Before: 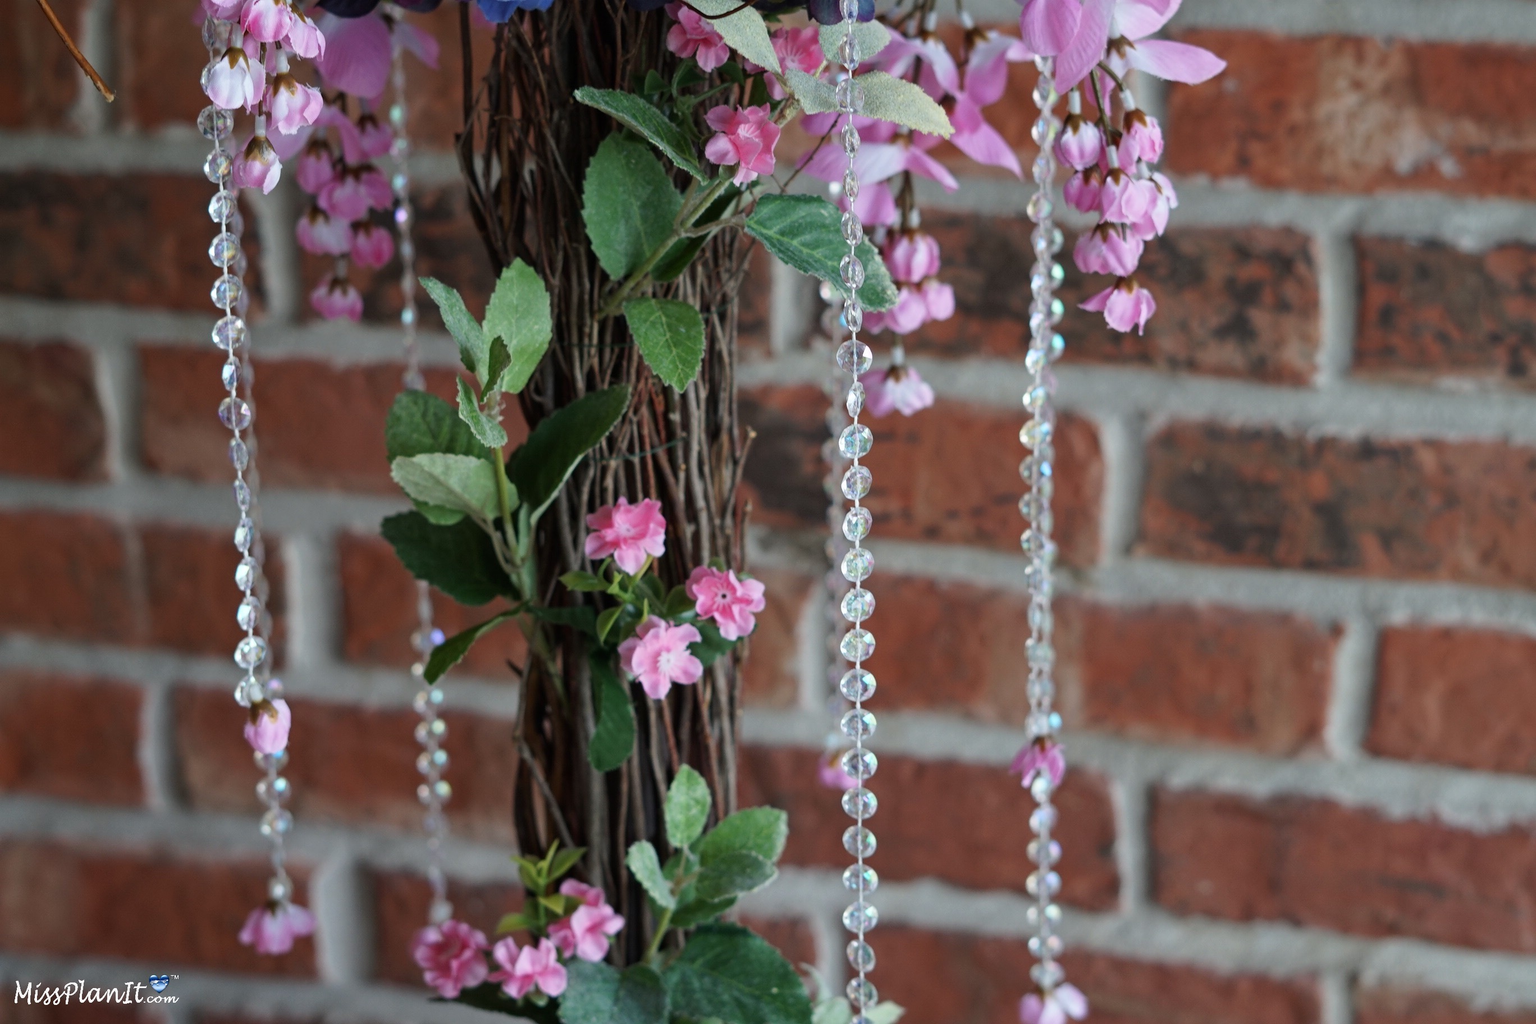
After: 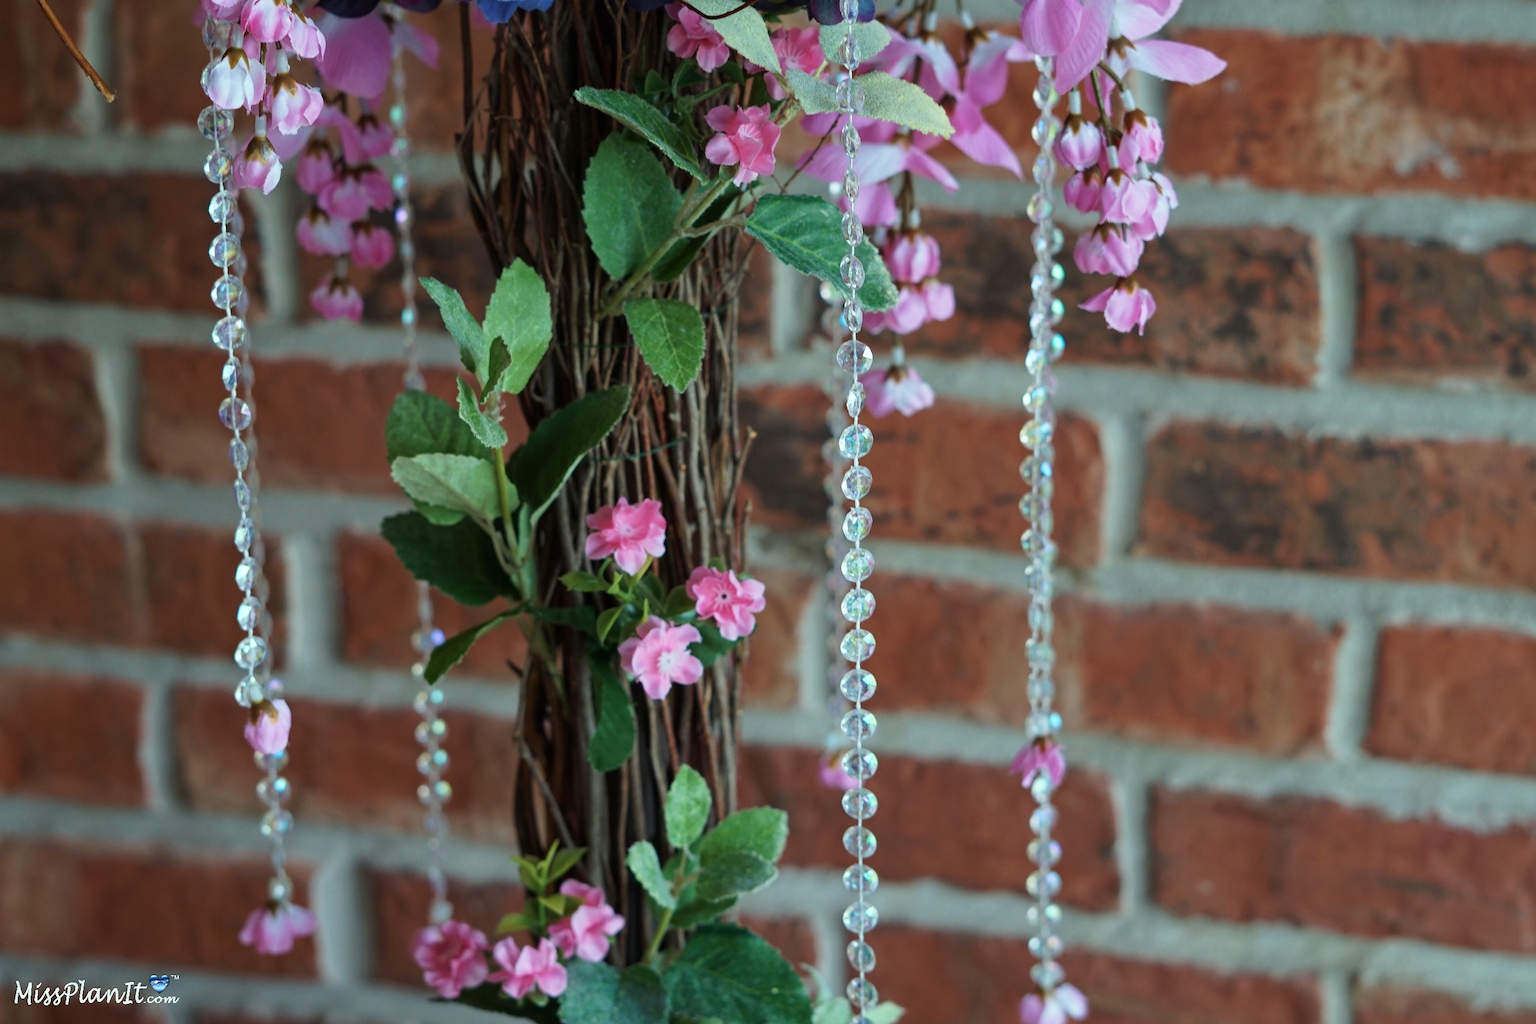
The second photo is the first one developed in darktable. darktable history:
color correction: highlights a* -6.69, highlights b* 0.49
velvia: on, module defaults
